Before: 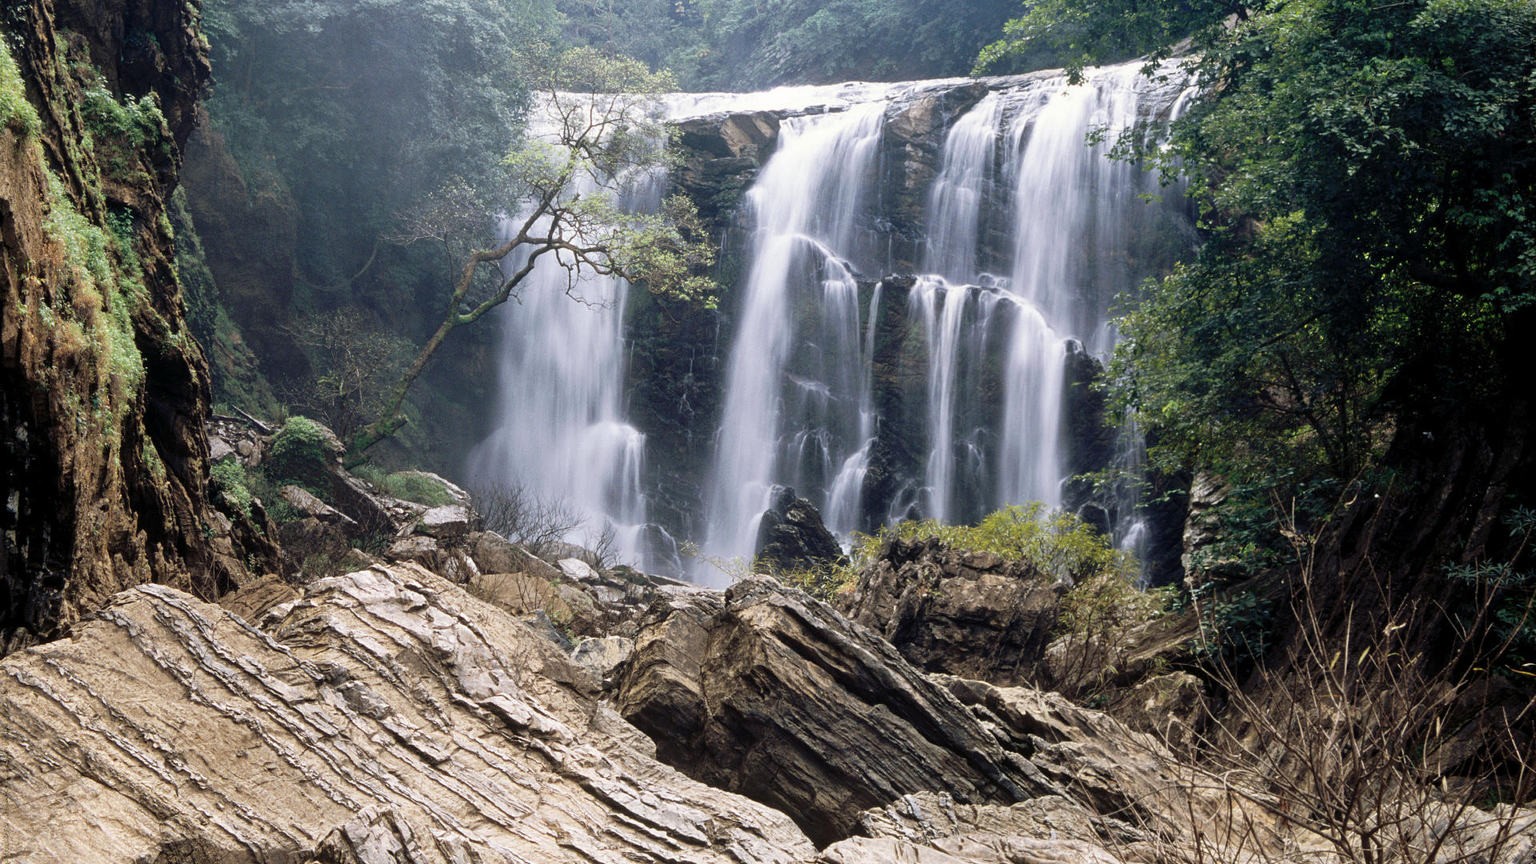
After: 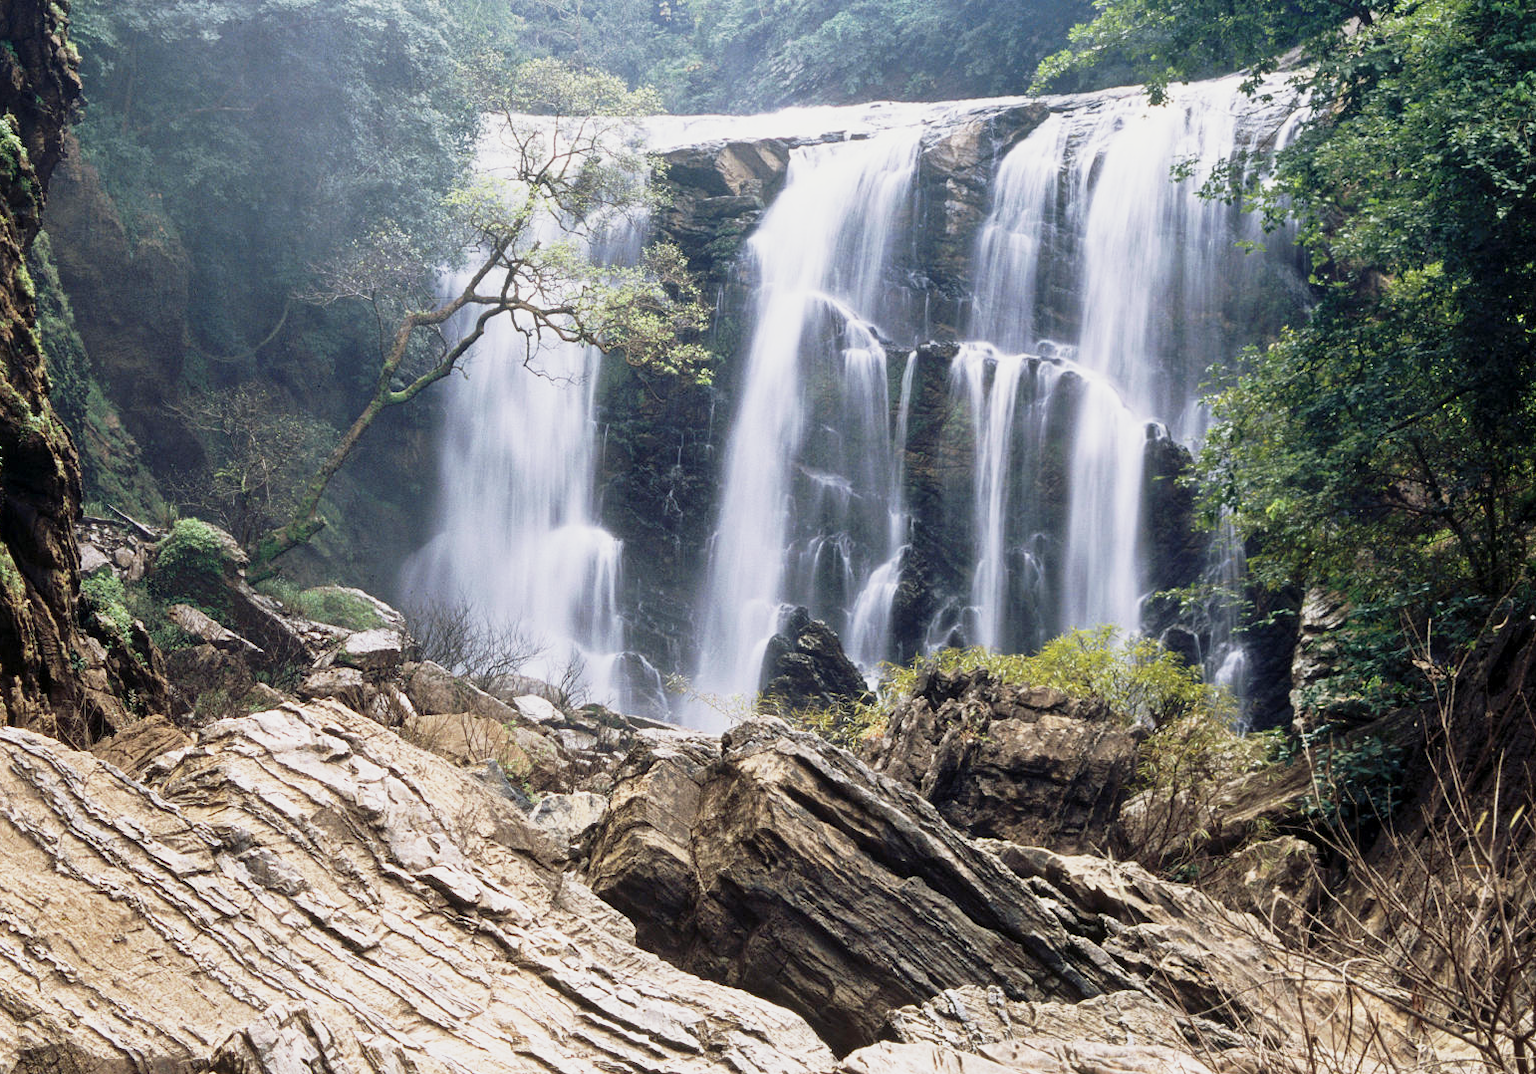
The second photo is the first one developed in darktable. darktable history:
crop and rotate: left 9.499%, right 10.141%
base curve: curves: ch0 [(0, 0) (0.088, 0.125) (0.176, 0.251) (0.354, 0.501) (0.613, 0.749) (1, 0.877)], preserve colors none
local contrast: mode bilateral grid, contrast 15, coarseness 35, detail 105%, midtone range 0.2
